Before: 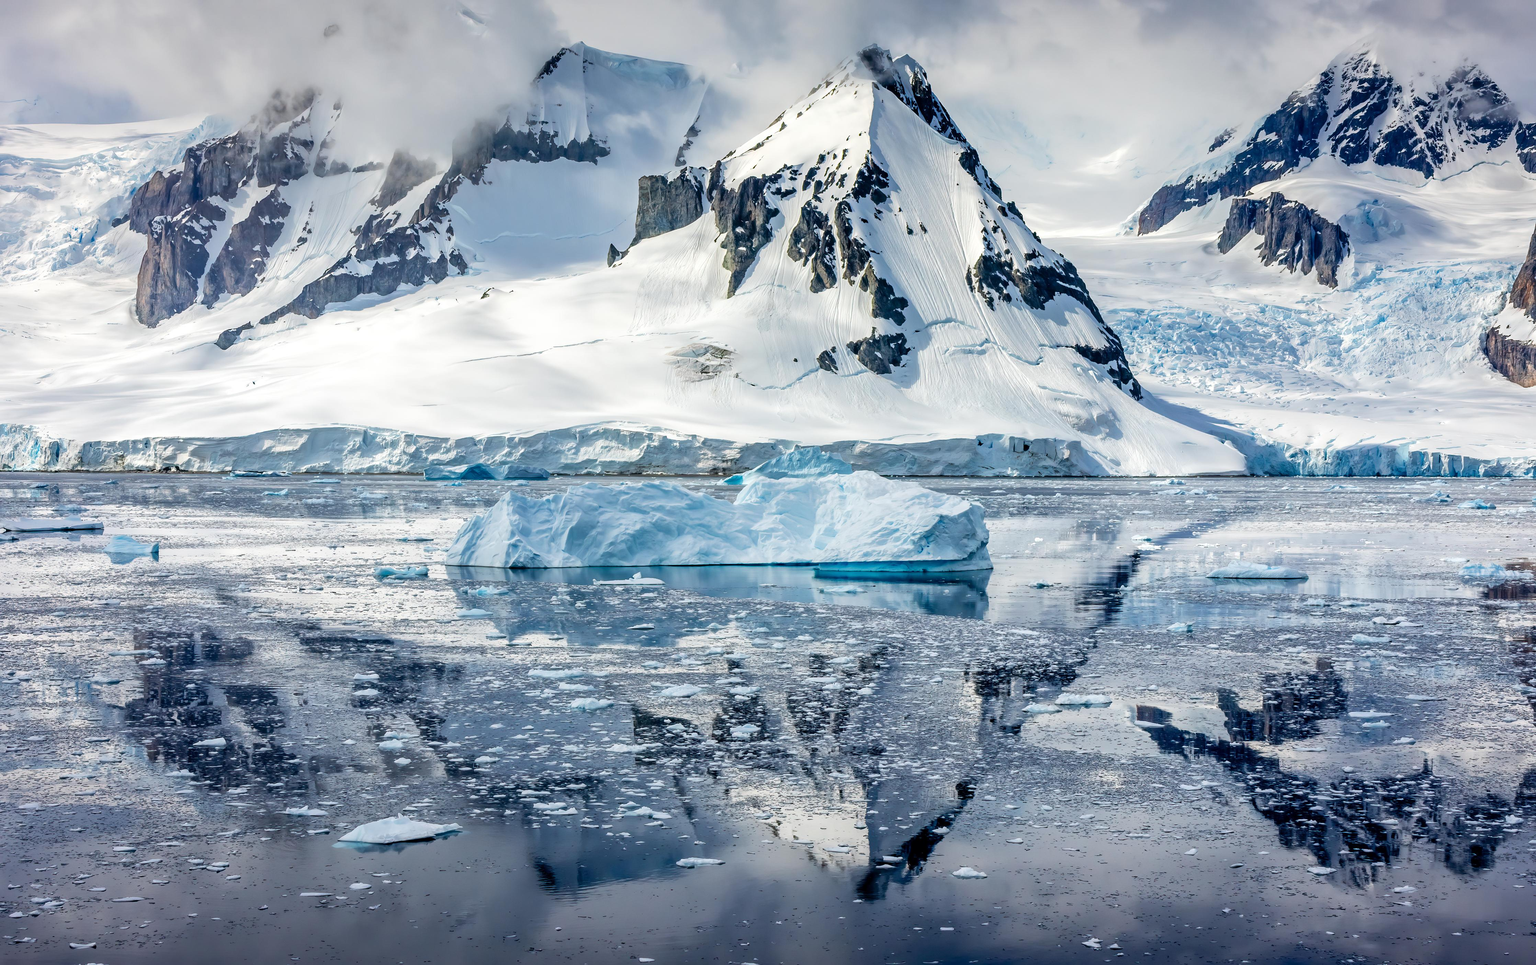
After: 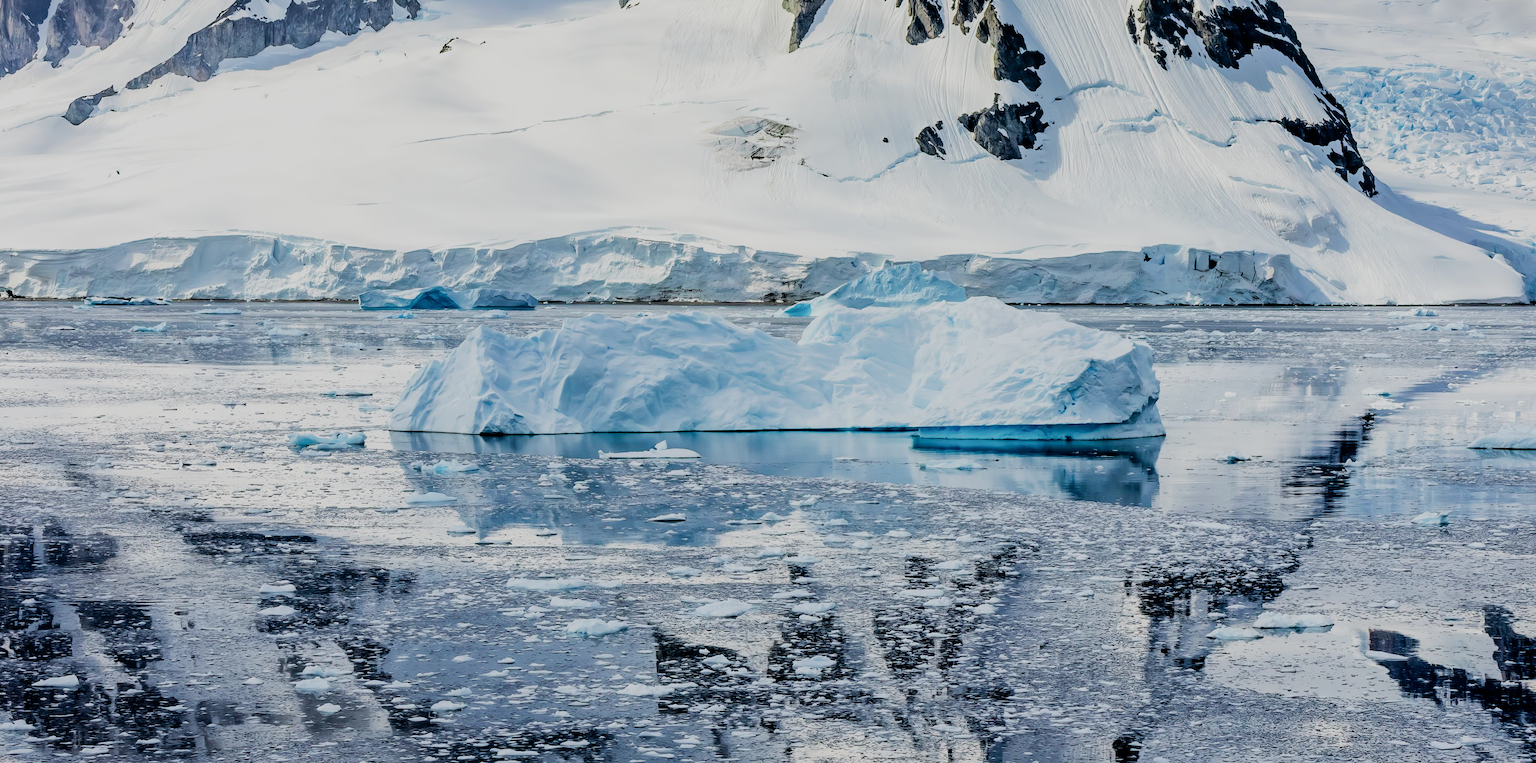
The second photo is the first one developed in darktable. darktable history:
filmic rgb: black relative exposure -6.12 EV, white relative exposure 6.97 EV, hardness 2.27
crop: left 11.116%, top 27.116%, right 18.303%, bottom 17.001%
tone equalizer: -8 EV -0.43 EV, -7 EV -0.38 EV, -6 EV -0.33 EV, -5 EV -0.212 EV, -3 EV 0.208 EV, -2 EV 0.333 EV, -1 EV 0.378 EV, +0 EV 0.4 EV, edges refinement/feathering 500, mask exposure compensation -1.57 EV, preserve details no
